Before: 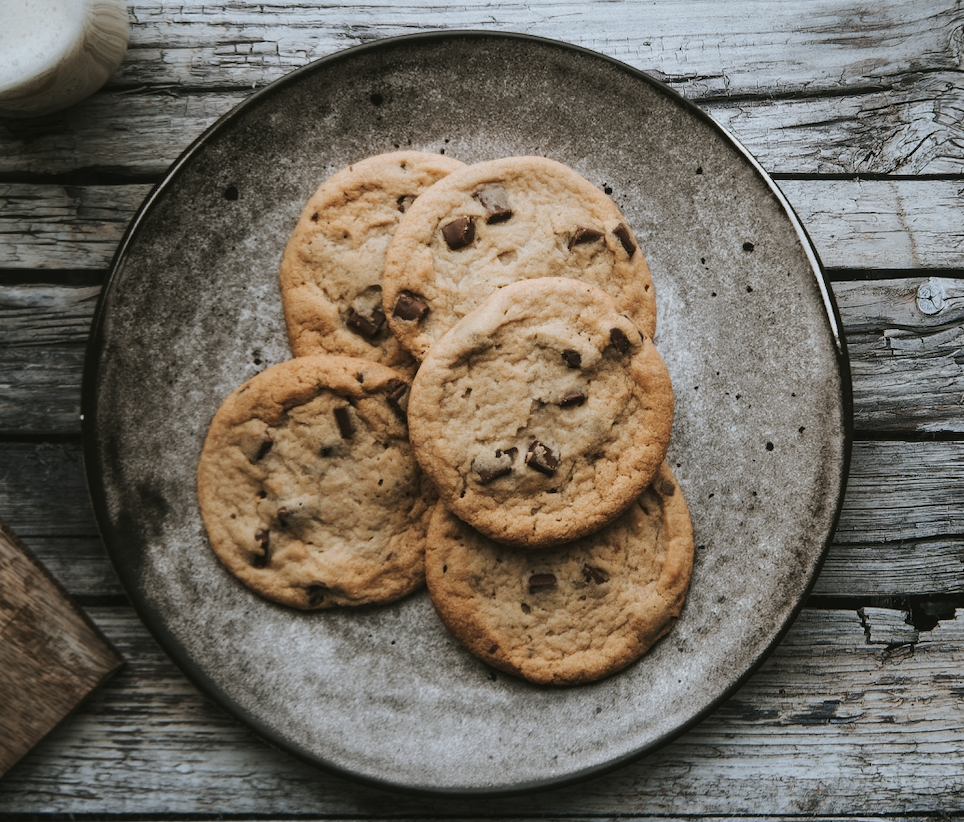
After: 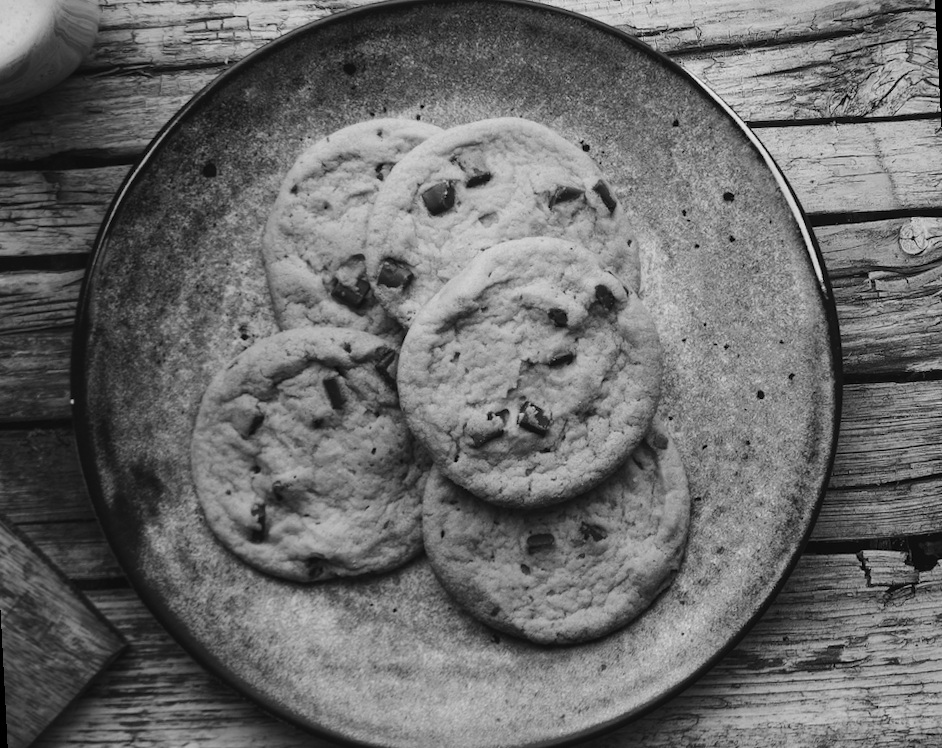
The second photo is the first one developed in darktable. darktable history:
rotate and perspective: rotation -3°, crop left 0.031, crop right 0.968, crop top 0.07, crop bottom 0.93
monochrome: on, module defaults
